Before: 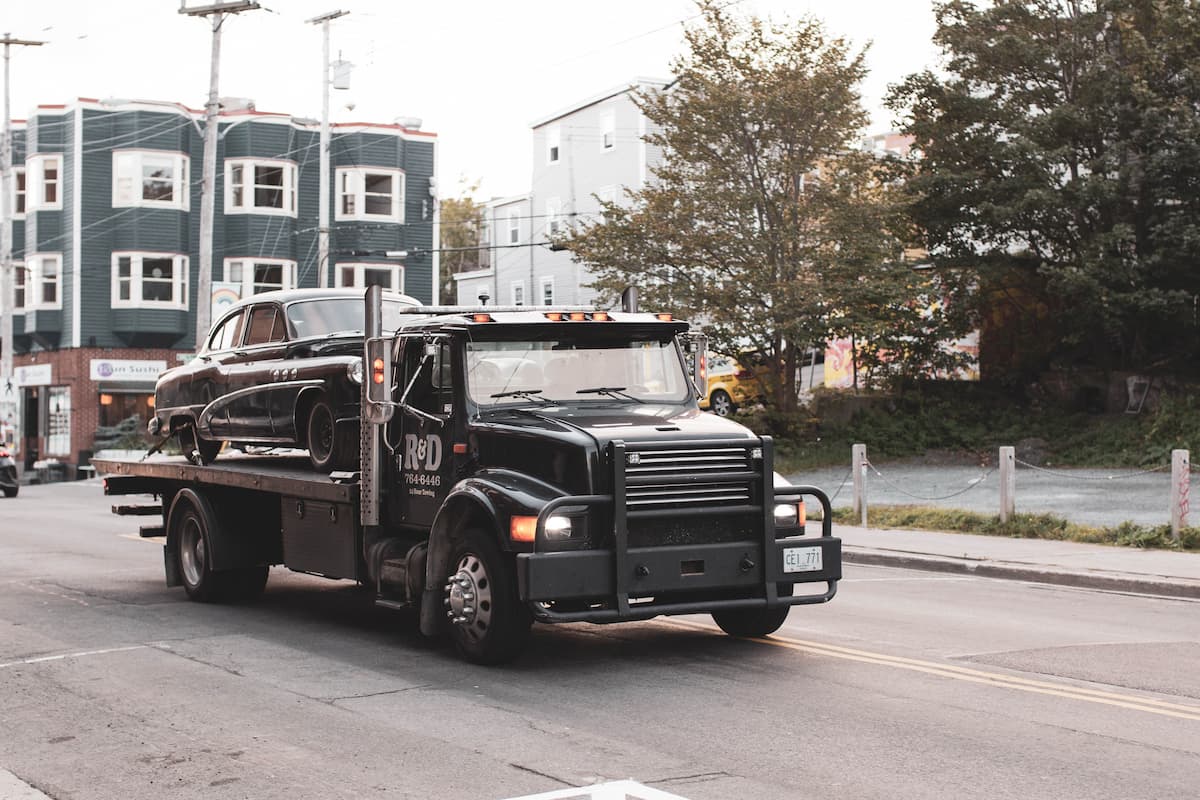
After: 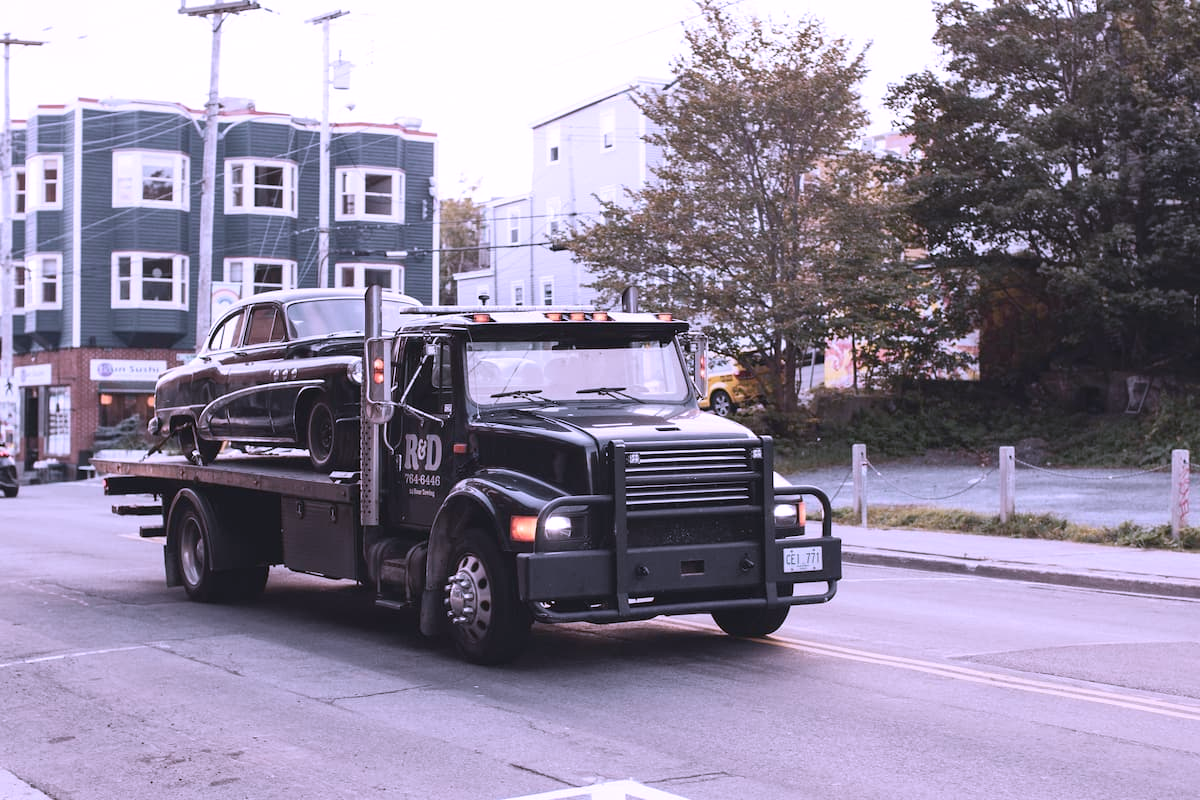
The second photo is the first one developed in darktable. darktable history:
white balance: red 1.042, blue 1.17
color calibration: illuminant as shot in camera, x 0.358, y 0.373, temperature 4628.91 K
